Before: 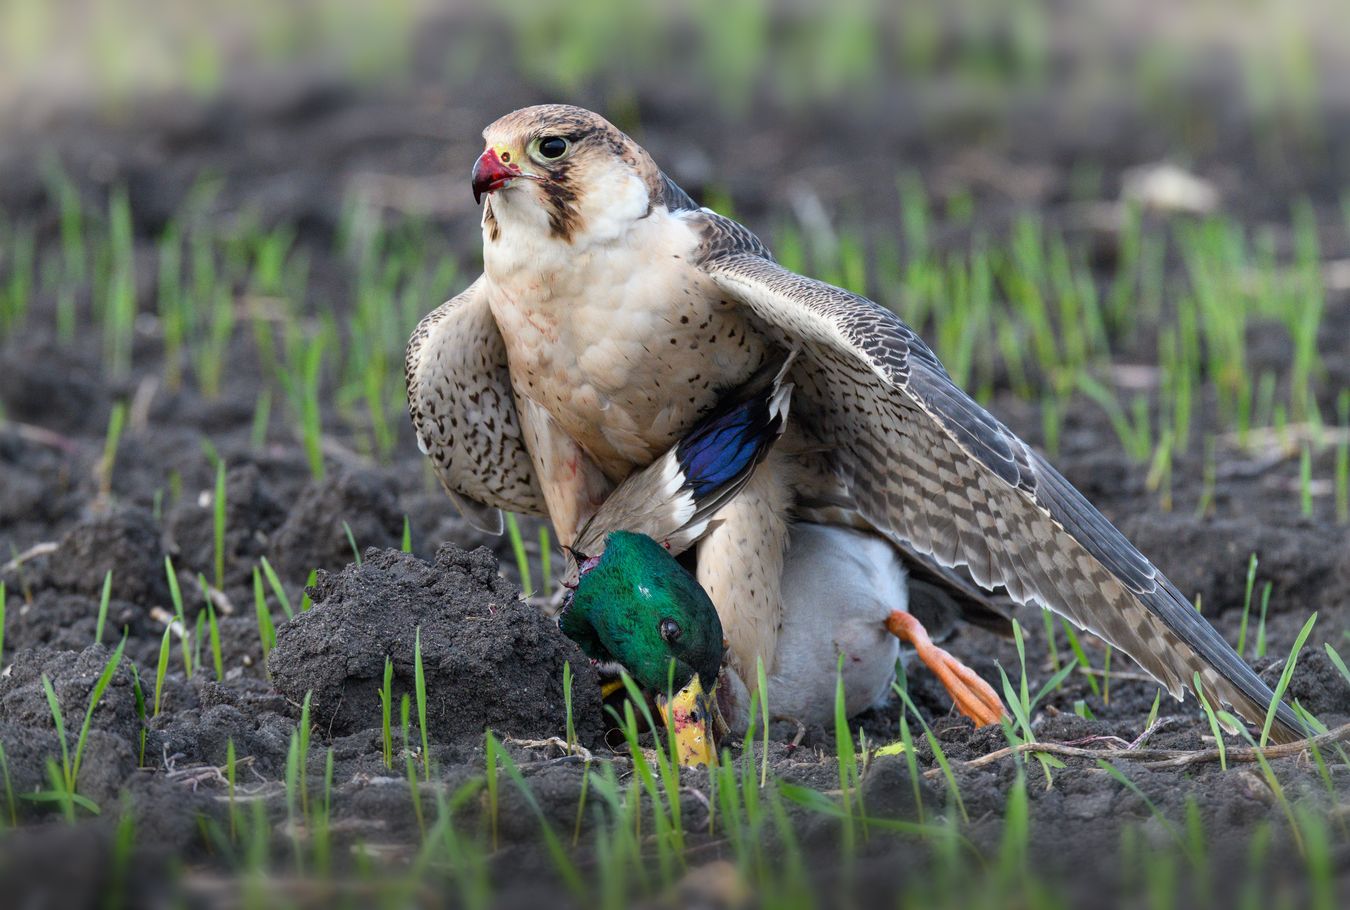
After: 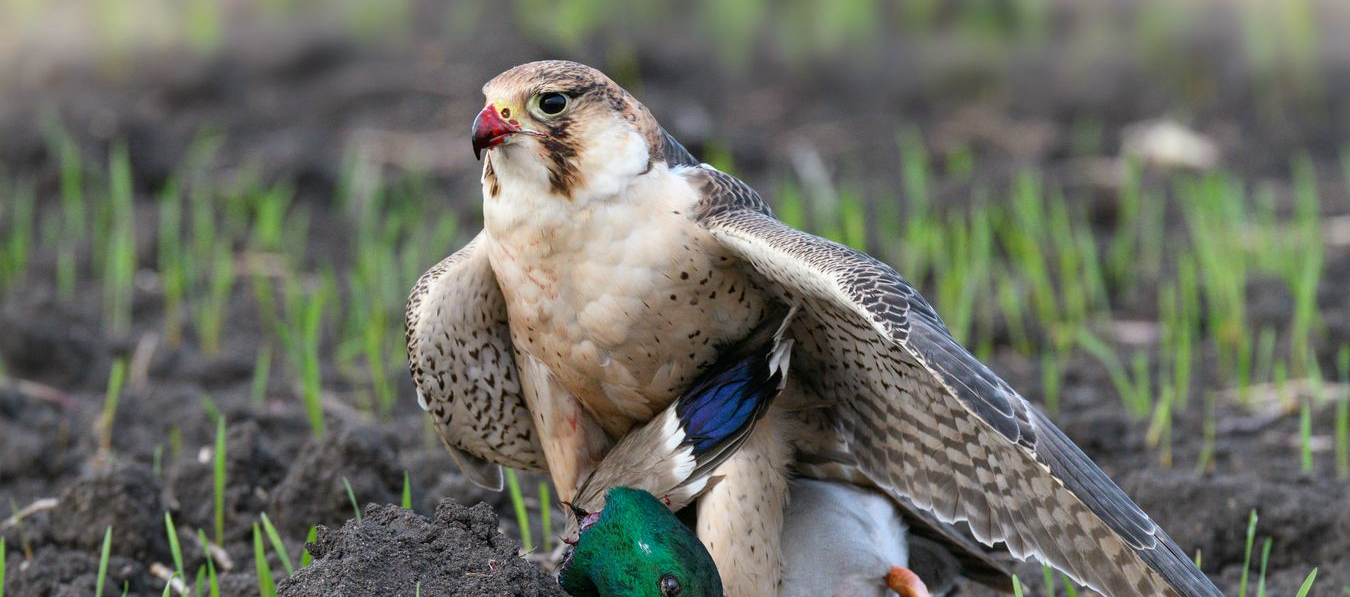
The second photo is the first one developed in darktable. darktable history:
exposure: exposure 0.02 EV, compensate highlight preservation false
crop and rotate: top 4.848%, bottom 29.503%
color balance: mode lift, gamma, gain (sRGB), lift [1, 0.99, 1.01, 0.992], gamma [1, 1.037, 0.974, 0.963]
